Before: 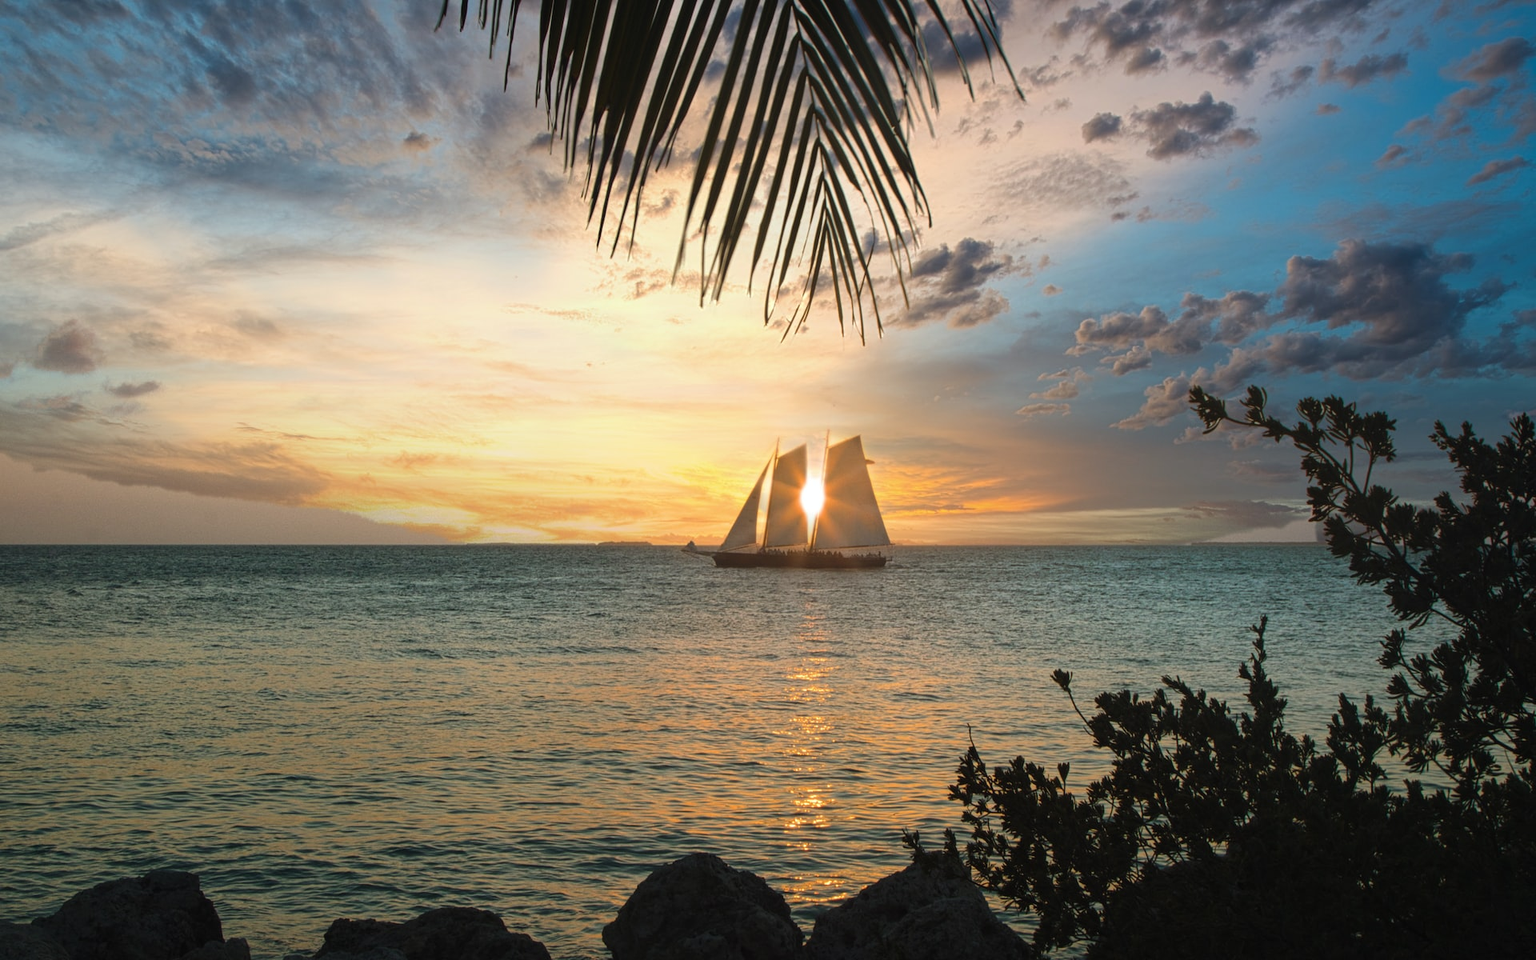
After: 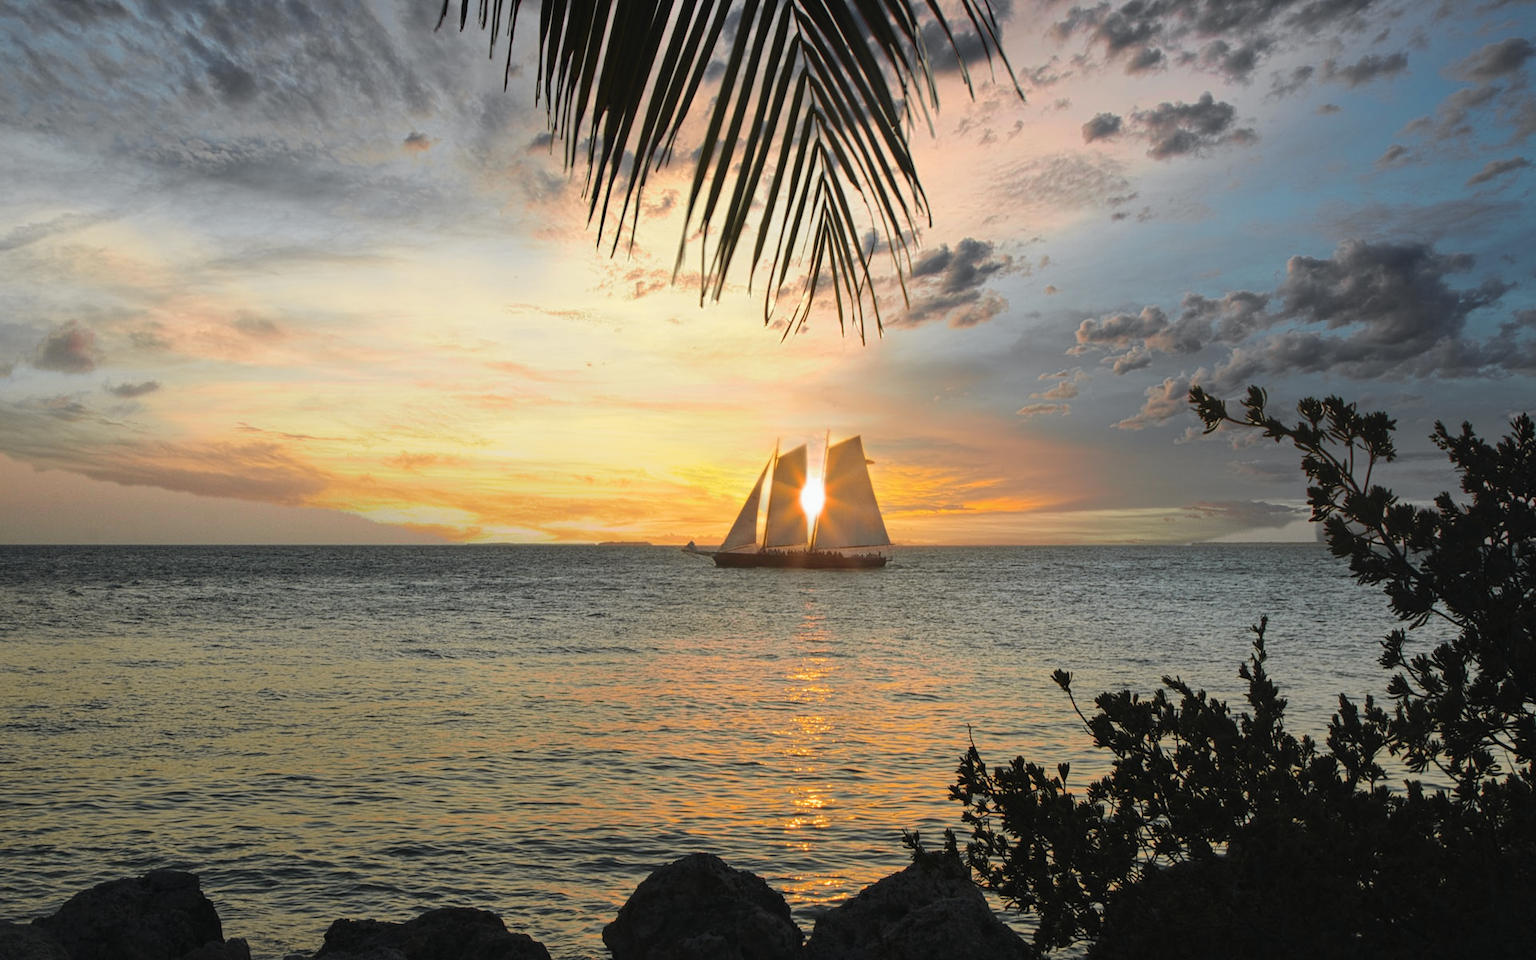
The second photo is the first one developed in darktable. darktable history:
shadows and highlights: radius 125.46, shadows 30.51, highlights -30.51, low approximation 0.01, soften with gaussian
tone curve: curves: ch0 [(0, 0.012) (0.036, 0.035) (0.274, 0.288) (0.504, 0.536) (0.844, 0.84) (1, 0.983)]; ch1 [(0, 0) (0.389, 0.403) (0.462, 0.486) (0.499, 0.498) (0.511, 0.502) (0.536, 0.547) (0.579, 0.578) (0.626, 0.645) (0.749, 0.781) (1, 1)]; ch2 [(0, 0) (0.457, 0.486) (0.5, 0.5) (0.557, 0.561) (0.614, 0.622) (0.704, 0.732) (1, 1)], color space Lab, independent channels, preserve colors none
